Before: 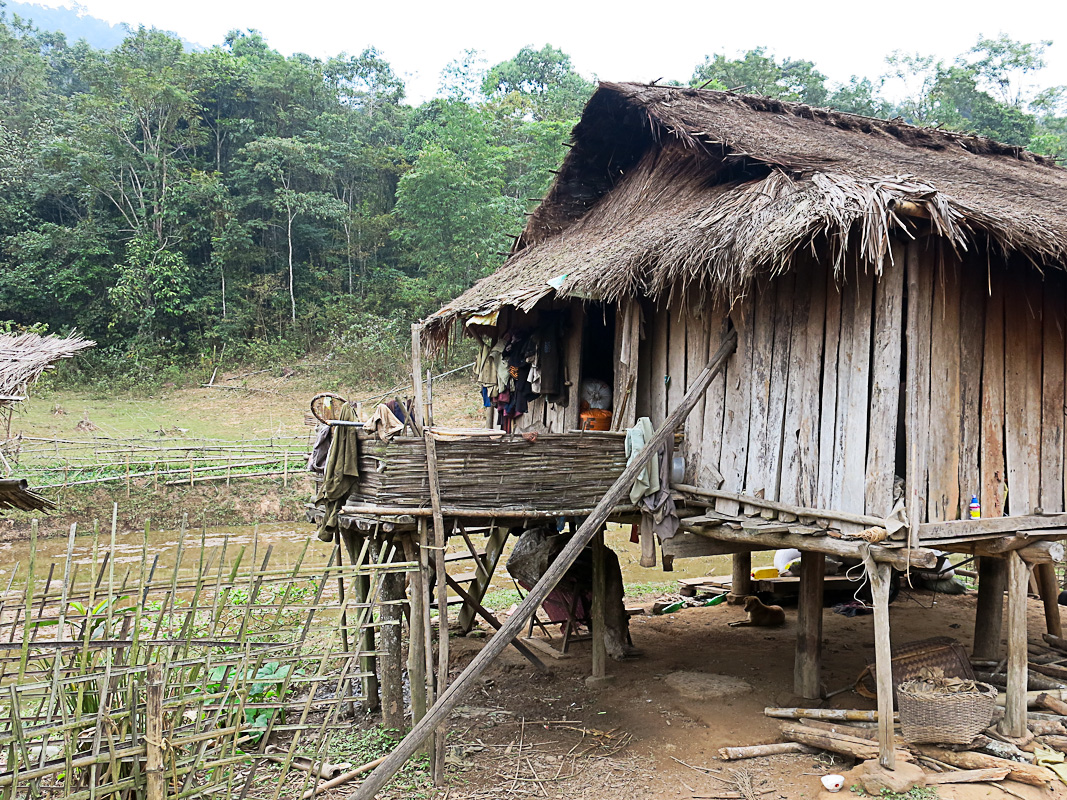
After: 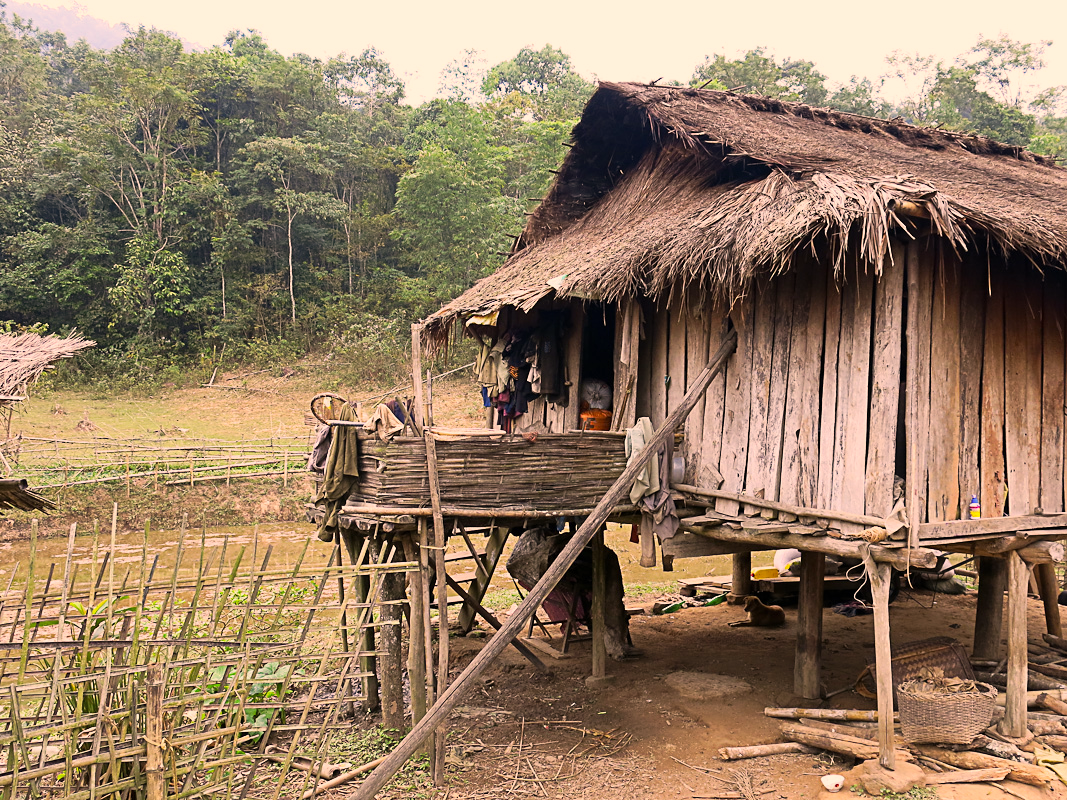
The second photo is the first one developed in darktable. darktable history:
color correction: highlights a* 17.46, highlights b* 18.79
